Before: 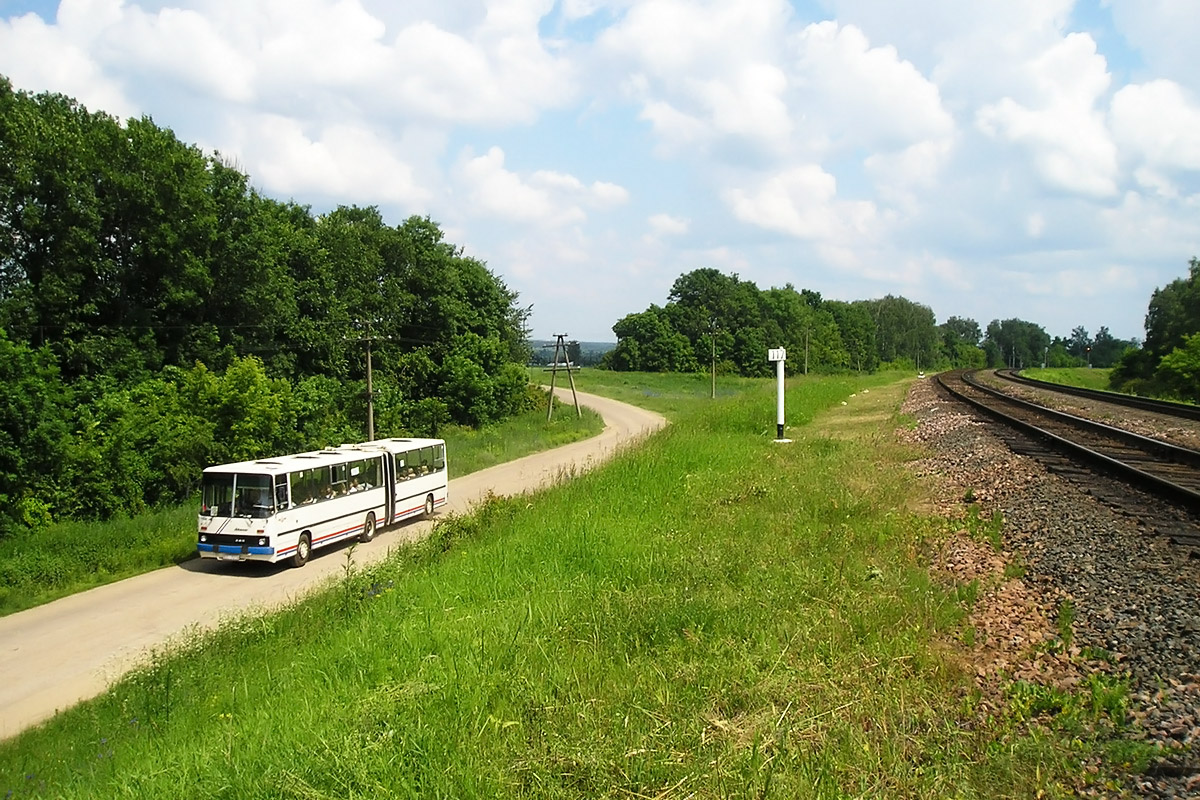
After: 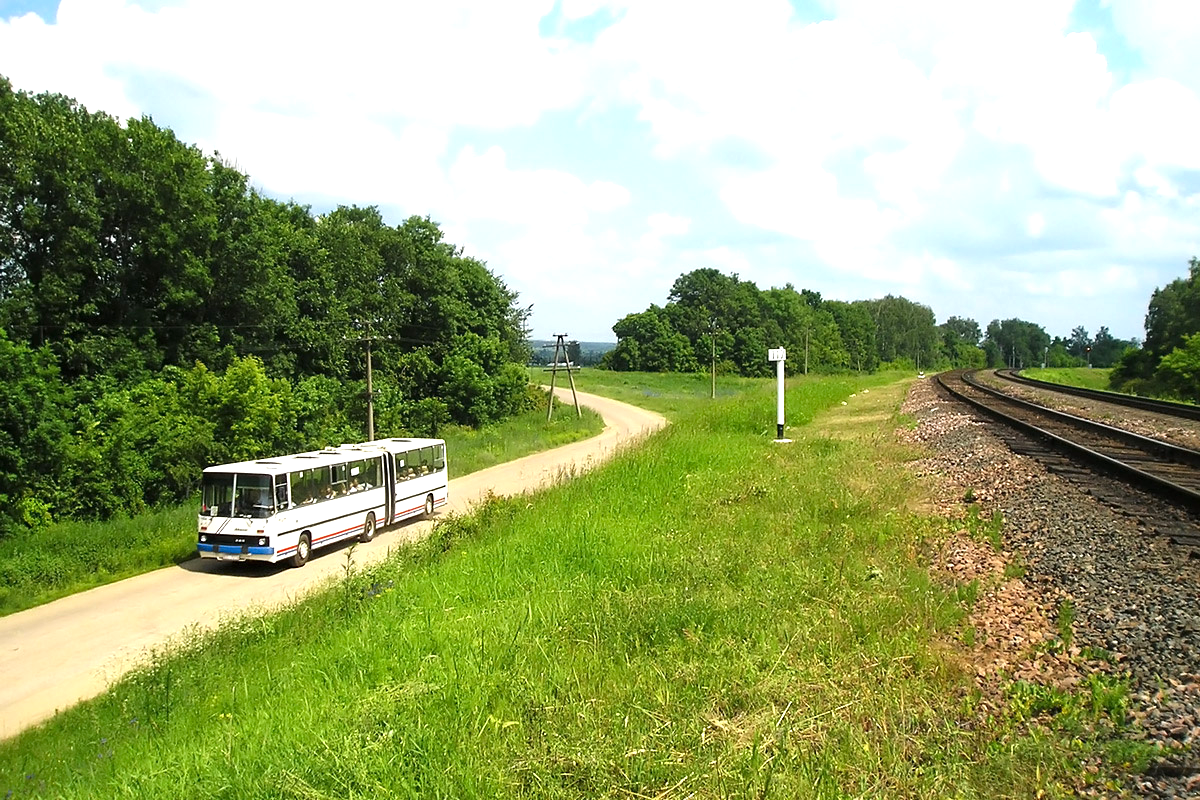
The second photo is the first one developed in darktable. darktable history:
haze removal: compatibility mode true, adaptive false
exposure: exposure 0.563 EV, compensate highlight preservation false
